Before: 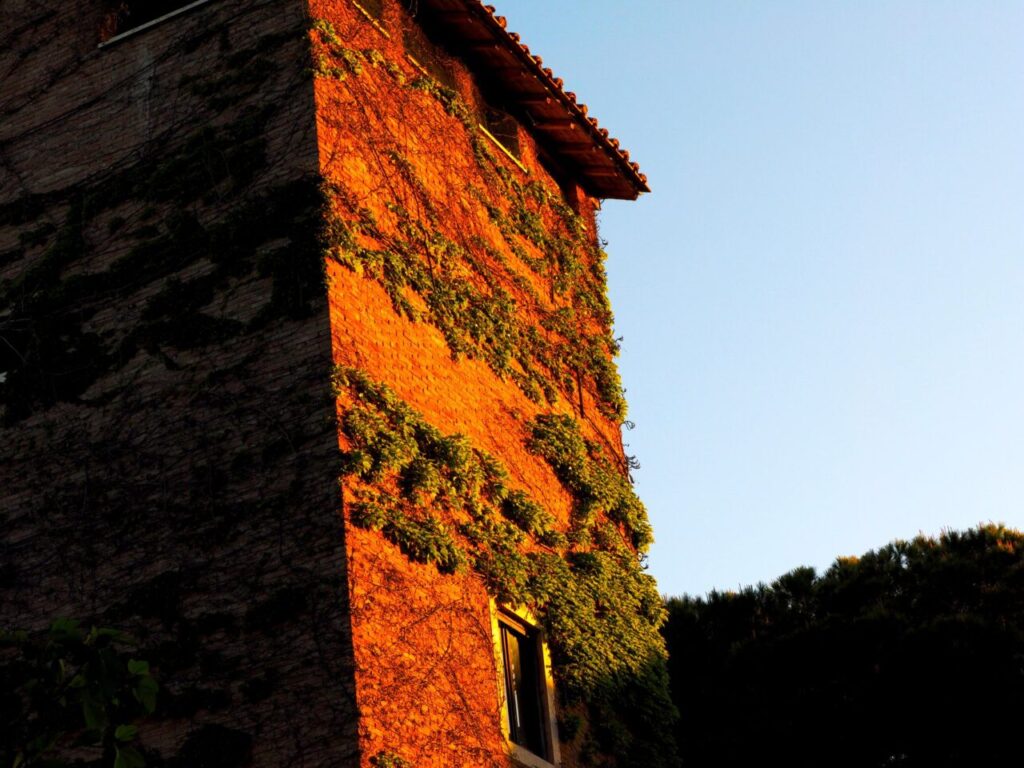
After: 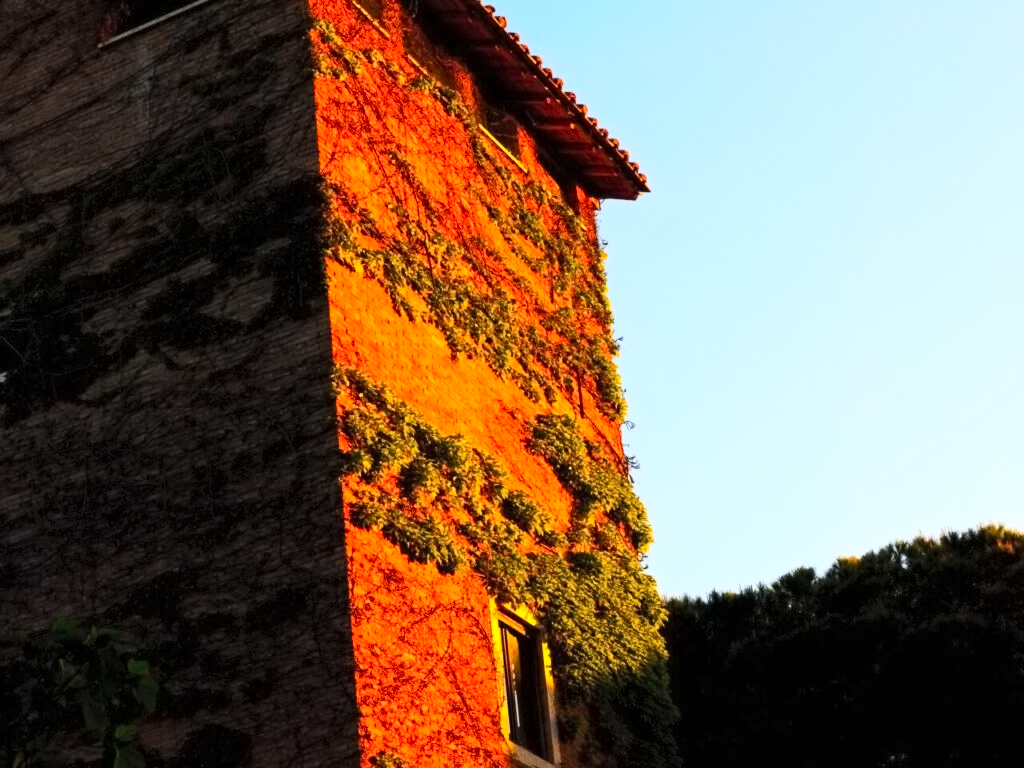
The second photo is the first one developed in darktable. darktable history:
contrast equalizer: octaves 7, y [[0.5 ×6], [0.5 ×6], [0.5 ×6], [0 ×6], [0, 0.039, 0.251, 0.29, 0.293, 0.292]]
contrast brightness saturation: contrast 0.244, brightness 0.252, saturation 0.383
